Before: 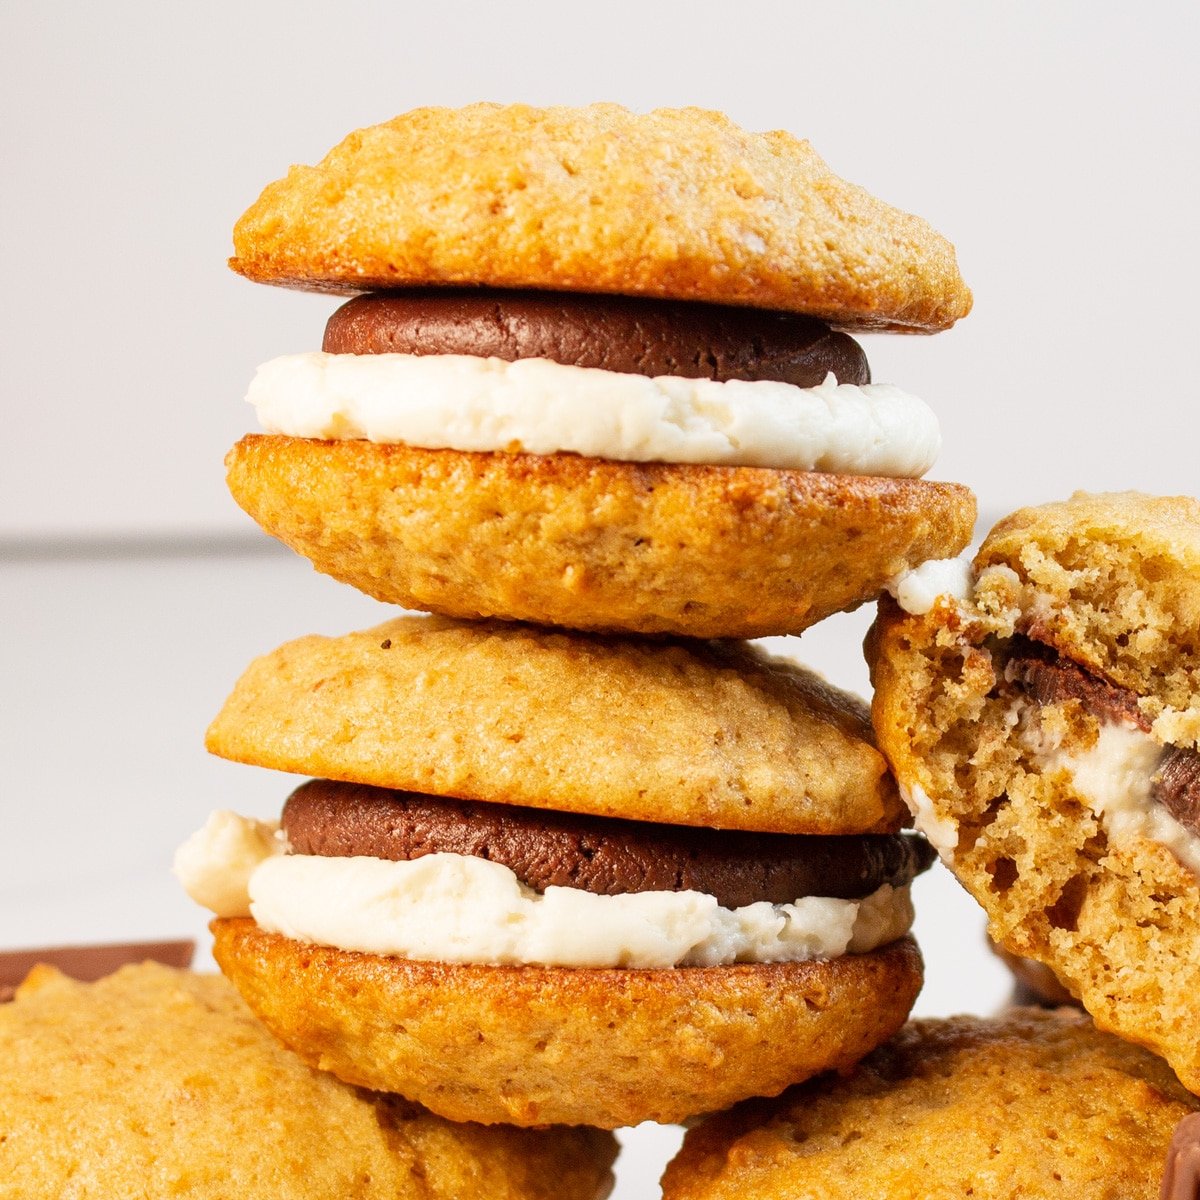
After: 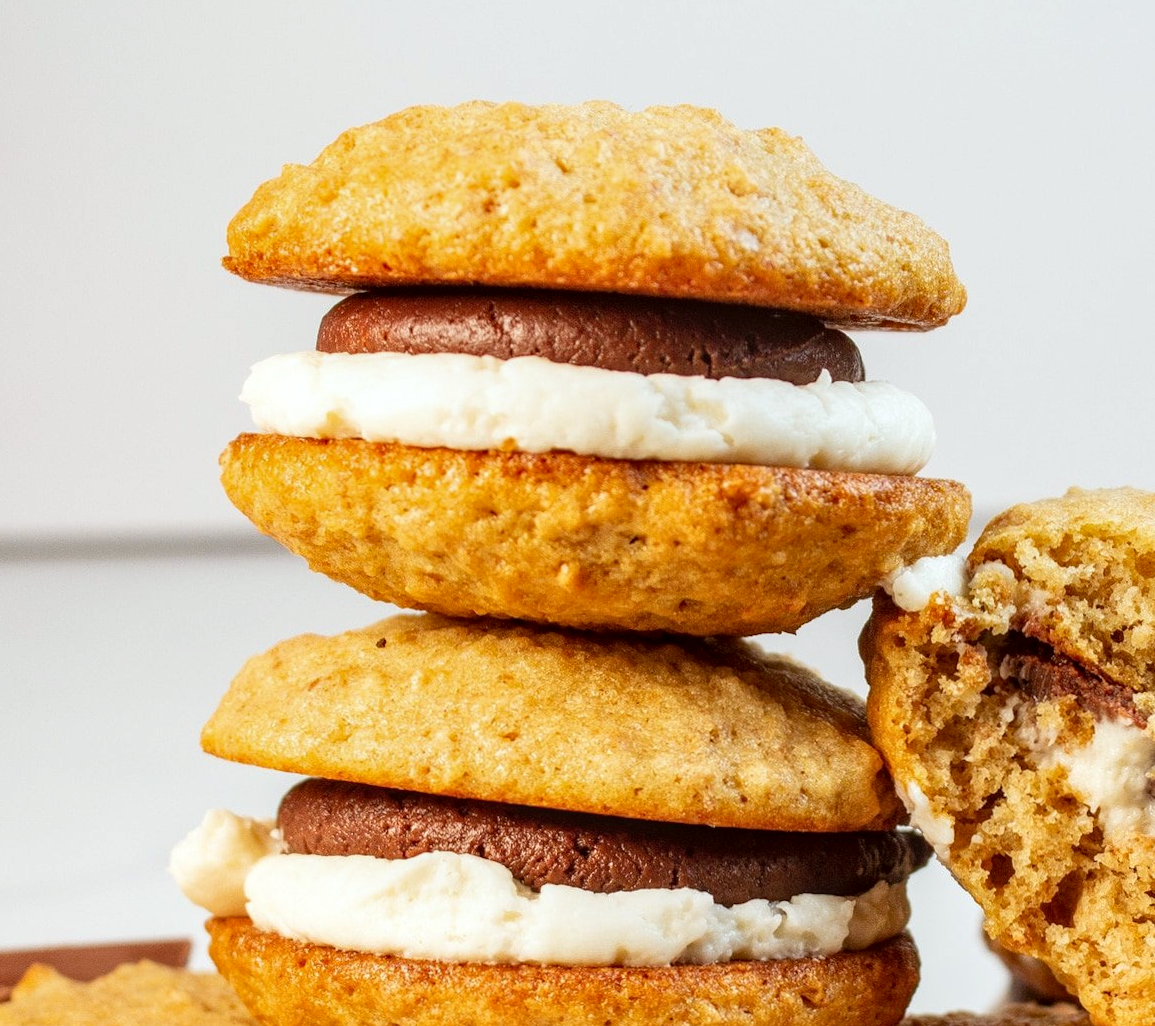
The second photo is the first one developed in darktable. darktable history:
crop and rotate: angle 0.2°, left 0.275%, right 3.127%, bottom 14.18%
local contrast: on, module defaults
color correction: highlights a* -2.73, highlights b* -2.09, shadows a* 2.41, shadows b* 2.73
